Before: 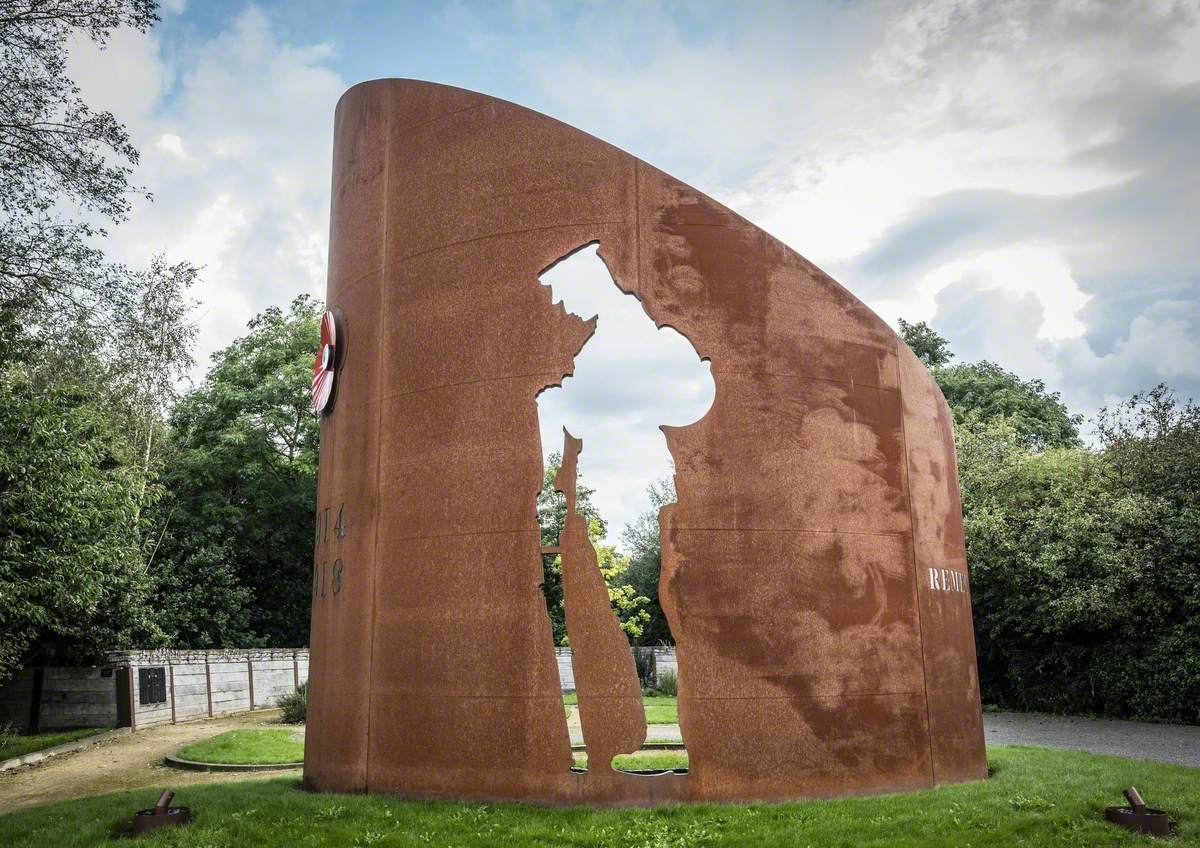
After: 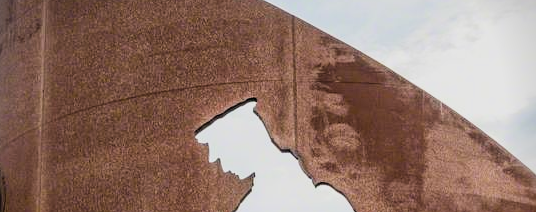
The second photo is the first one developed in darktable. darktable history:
vignetting: fall-off start 88.53%, fall-off radius 44.2%, saturation 0.376, width/height ratio 1.161
filmic rgb: black relative exposure -5 EV, hardness 2.88, contrast 1.4, highlights saturation mix -30%
crop: left 28.64%, top 16.832%, right 26.637%, bottom 58.055%
